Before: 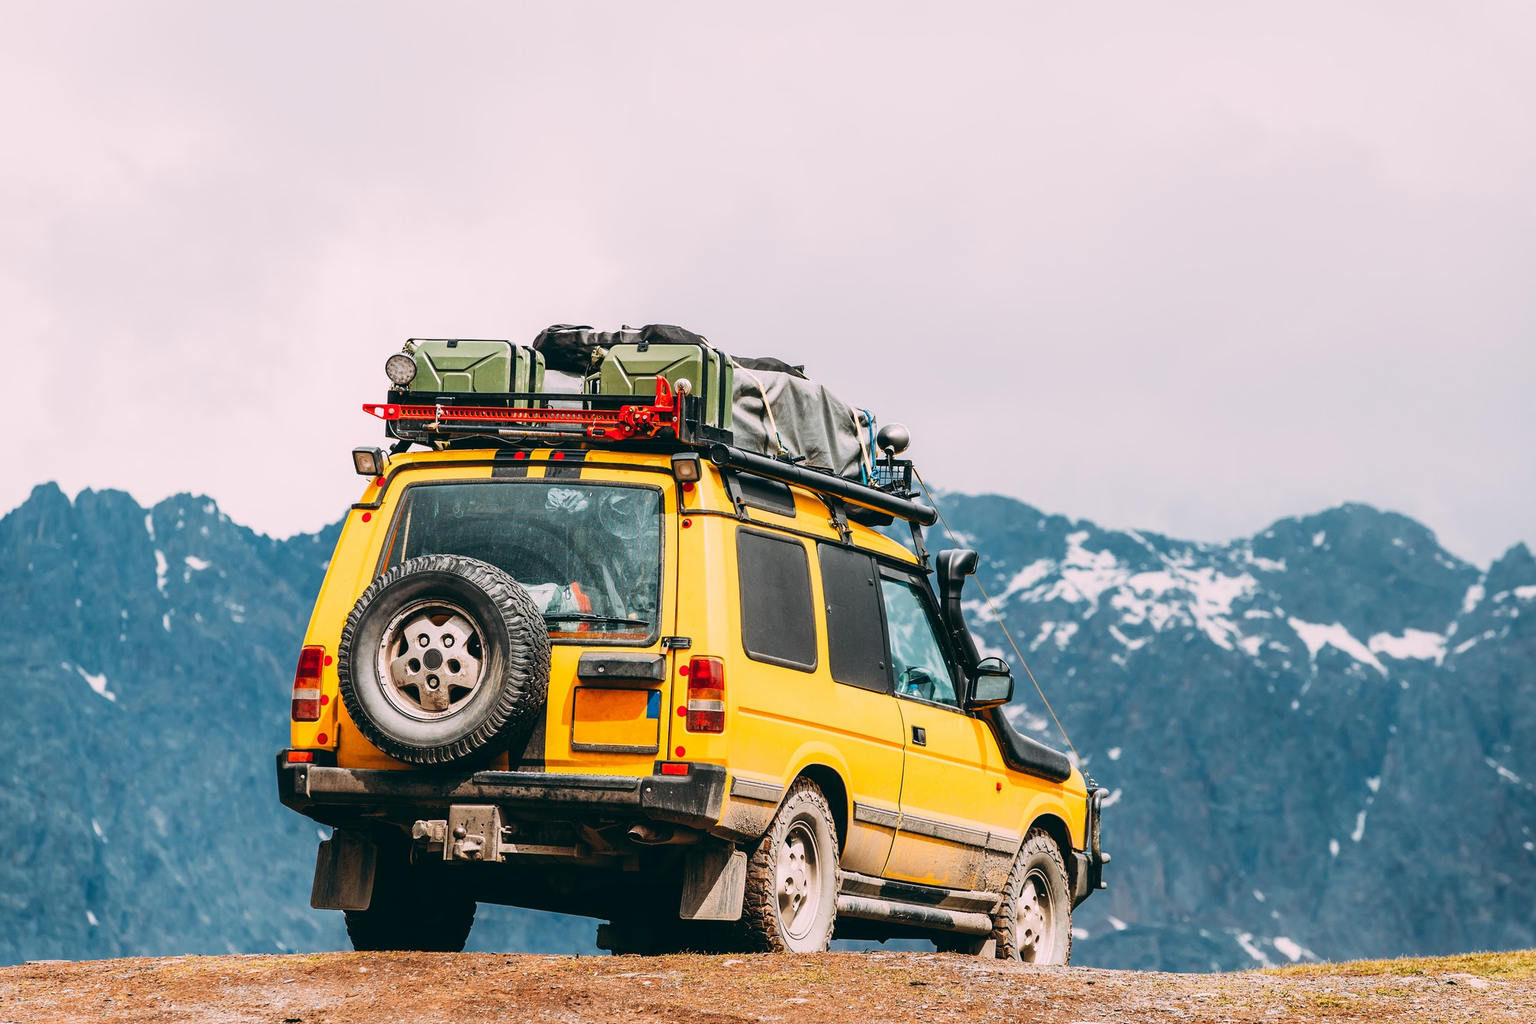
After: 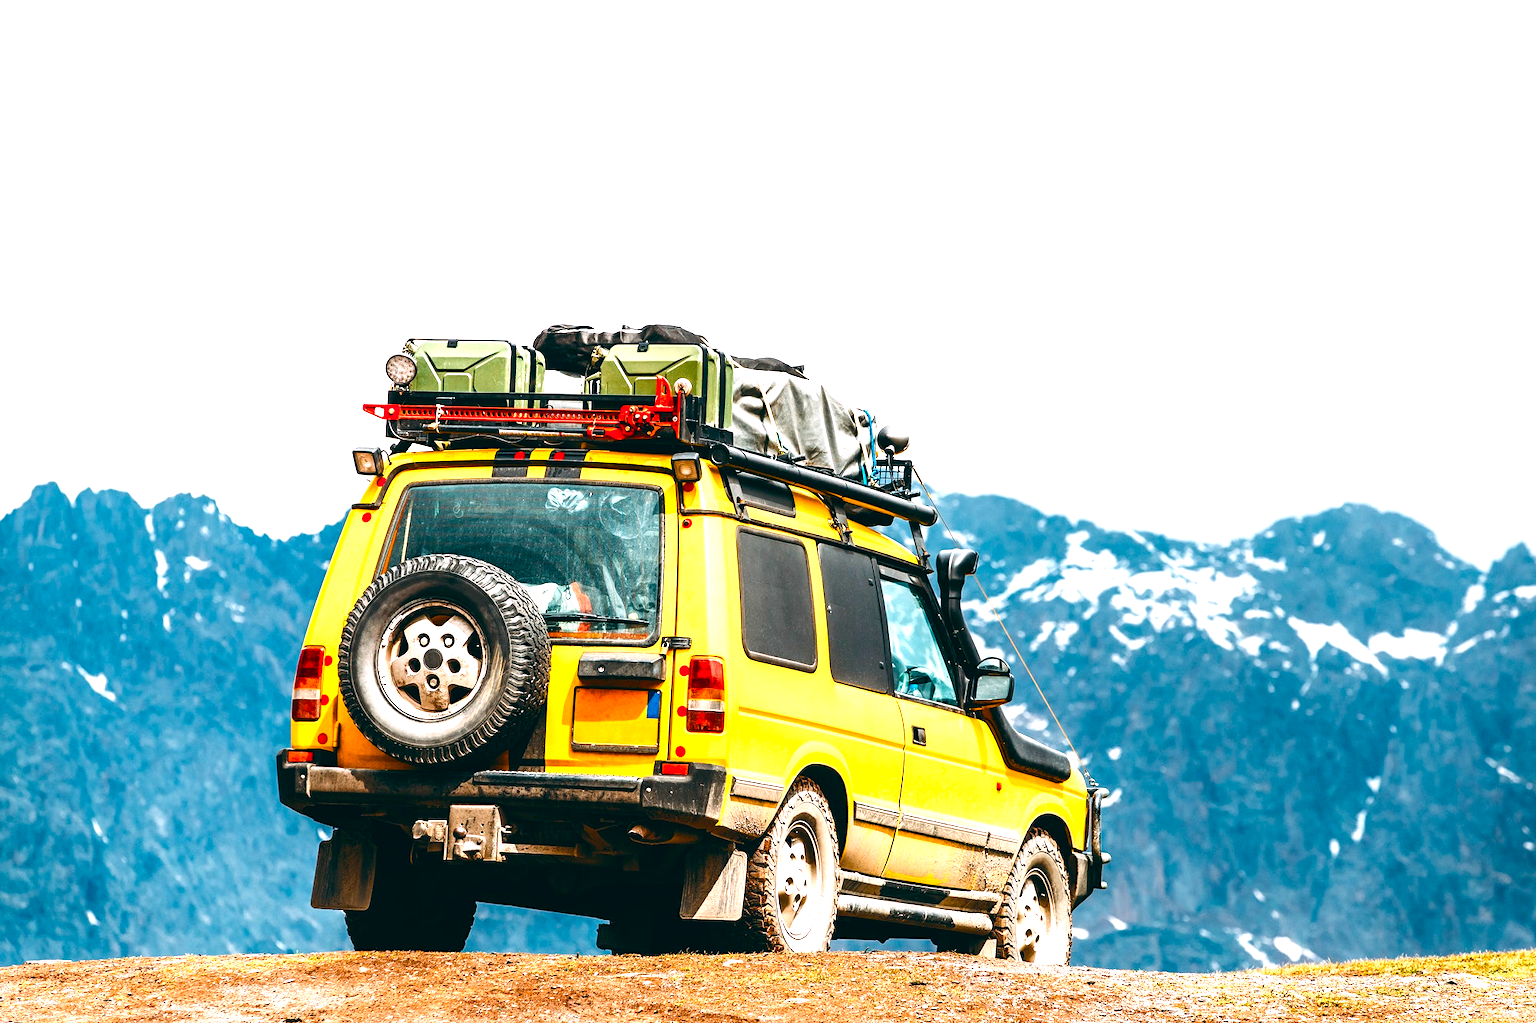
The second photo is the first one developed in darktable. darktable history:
tone equalizer: -8 EV -0.417 EV, -7 EV -0.389 EV, -6 EV -0.333 EV, -5 EV -0.222 EV, -3 EV 0.222 EV, -2 EV 0.333 EV, -1 EV 0.389 EV, +0 EV 0.417 EV, edges refinement/feathering 500, mask exposure compensation -1.57 EV, preserve details no
color balance rgb: linear chroma grading › shadows -2.2%, linear chroma grading › highlights -15%, linear chroma grading › global chroma -10%, linear chroma grading › mid-tones -10%, perceptual saturation grading › global saturation 45%, perceptual saturation grading › highlights -50%, perceptual saturation grading › shadows 30%, perceptual brilliance grading › global brilliance 18%, global vibrance 45%
